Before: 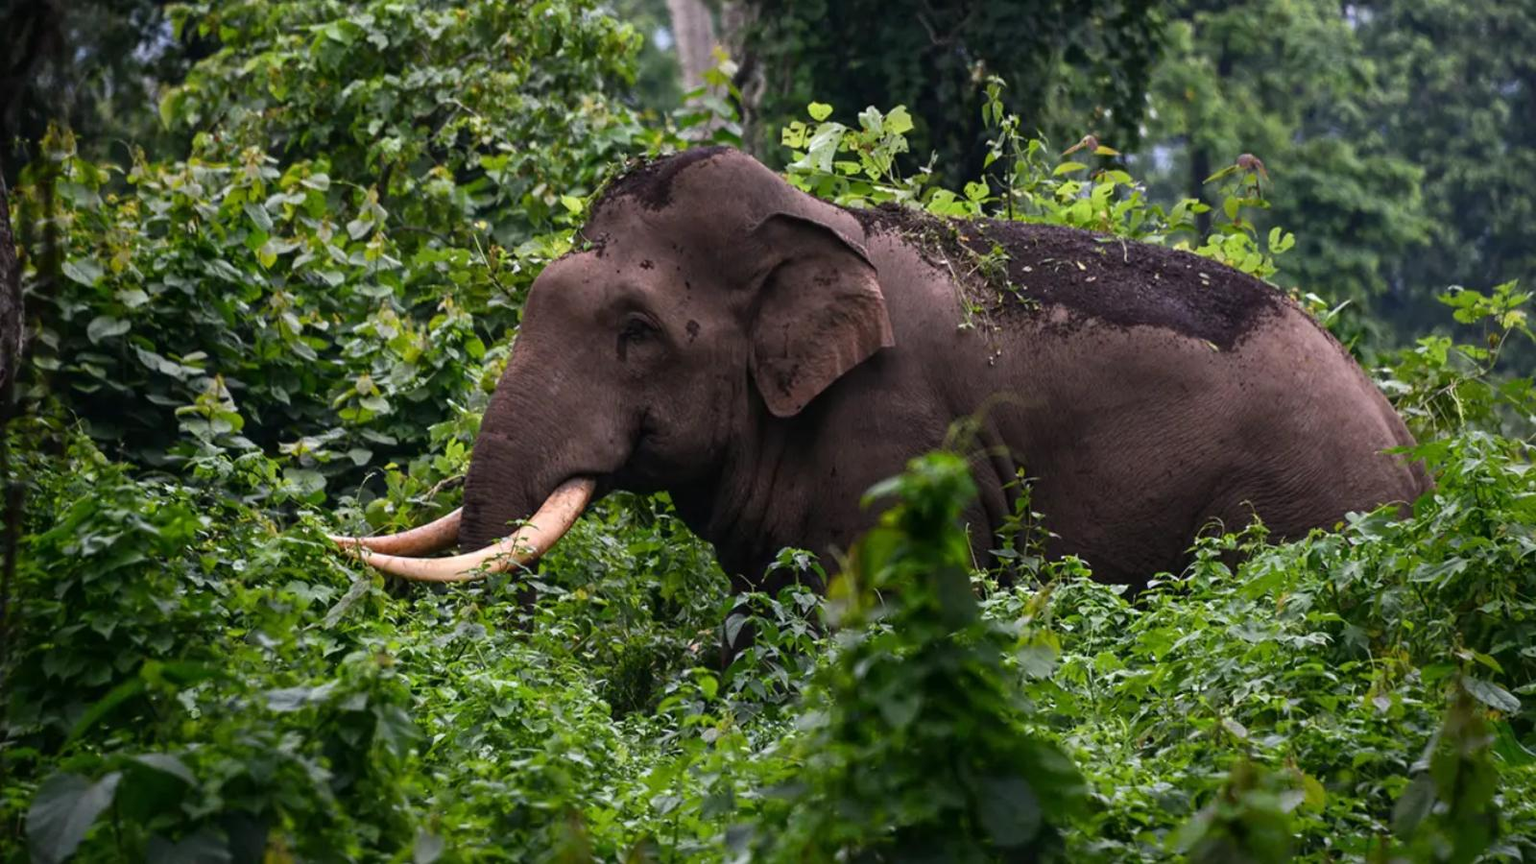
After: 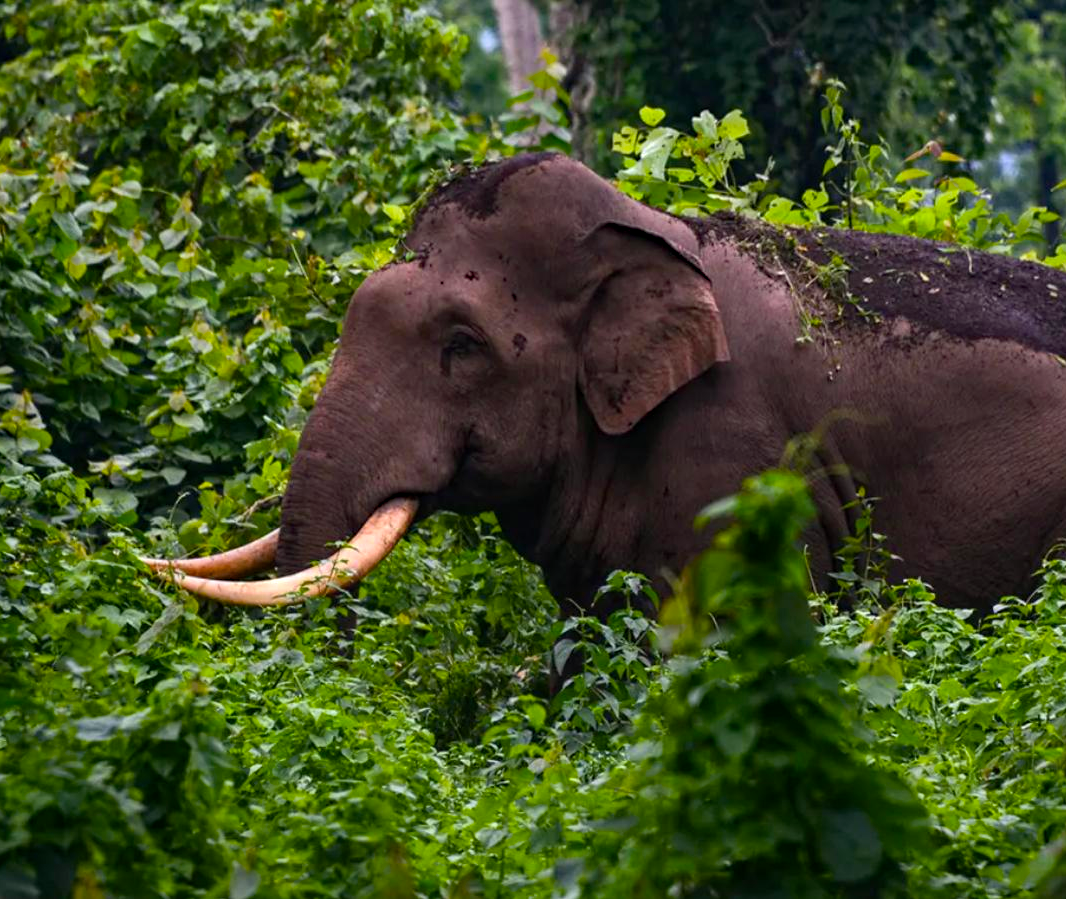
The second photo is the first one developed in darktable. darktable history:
crop and rotate: left 12.648%, right 20.685%
color balance rgb: perceptual saturation grading › global saturation 25%, global vibrance 20%
haze removal: compatibility mode true, adaptive false
